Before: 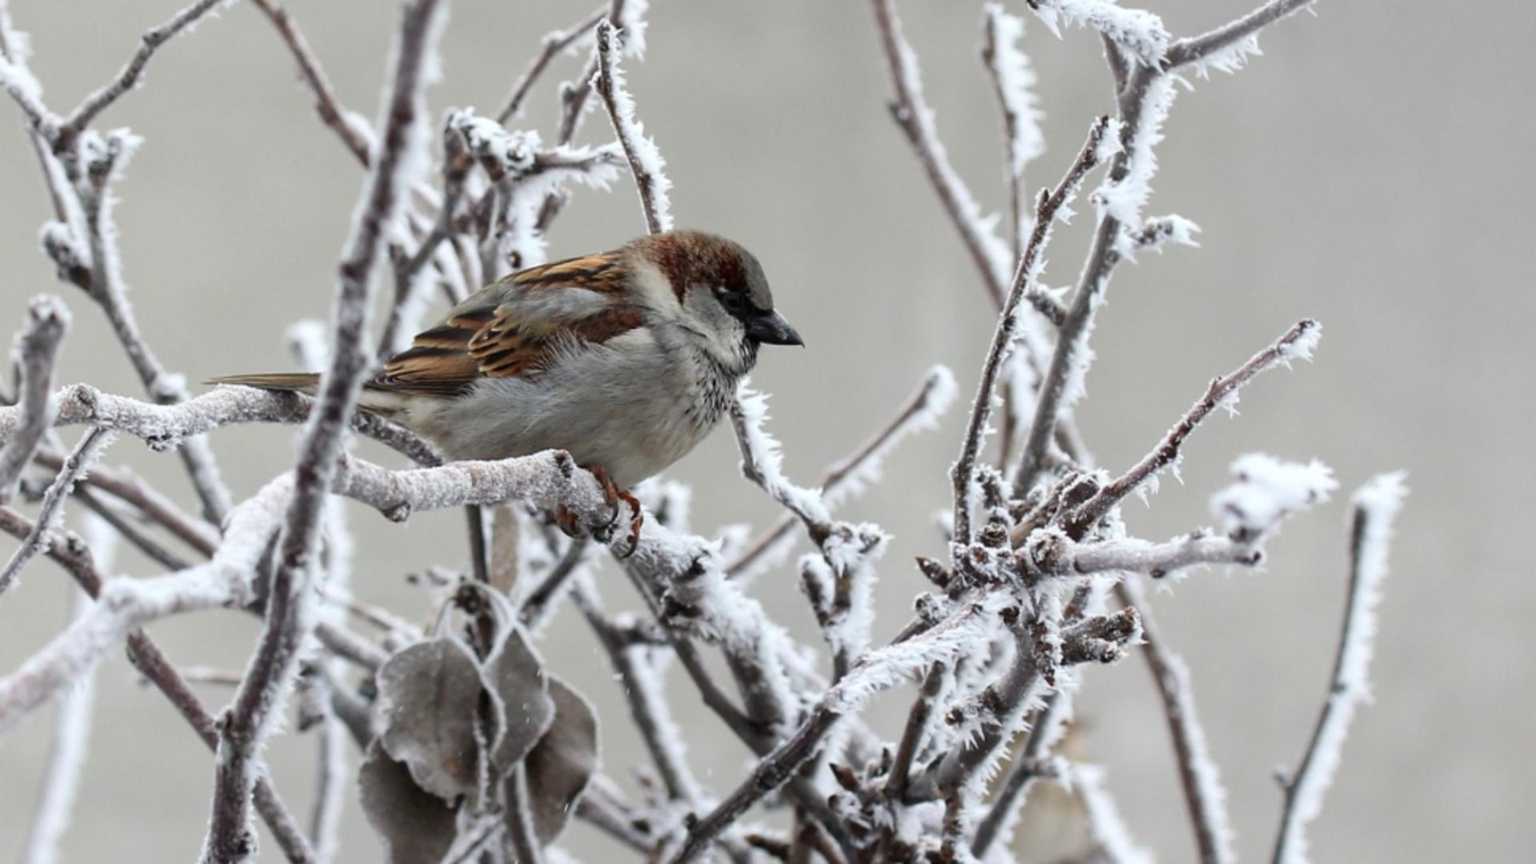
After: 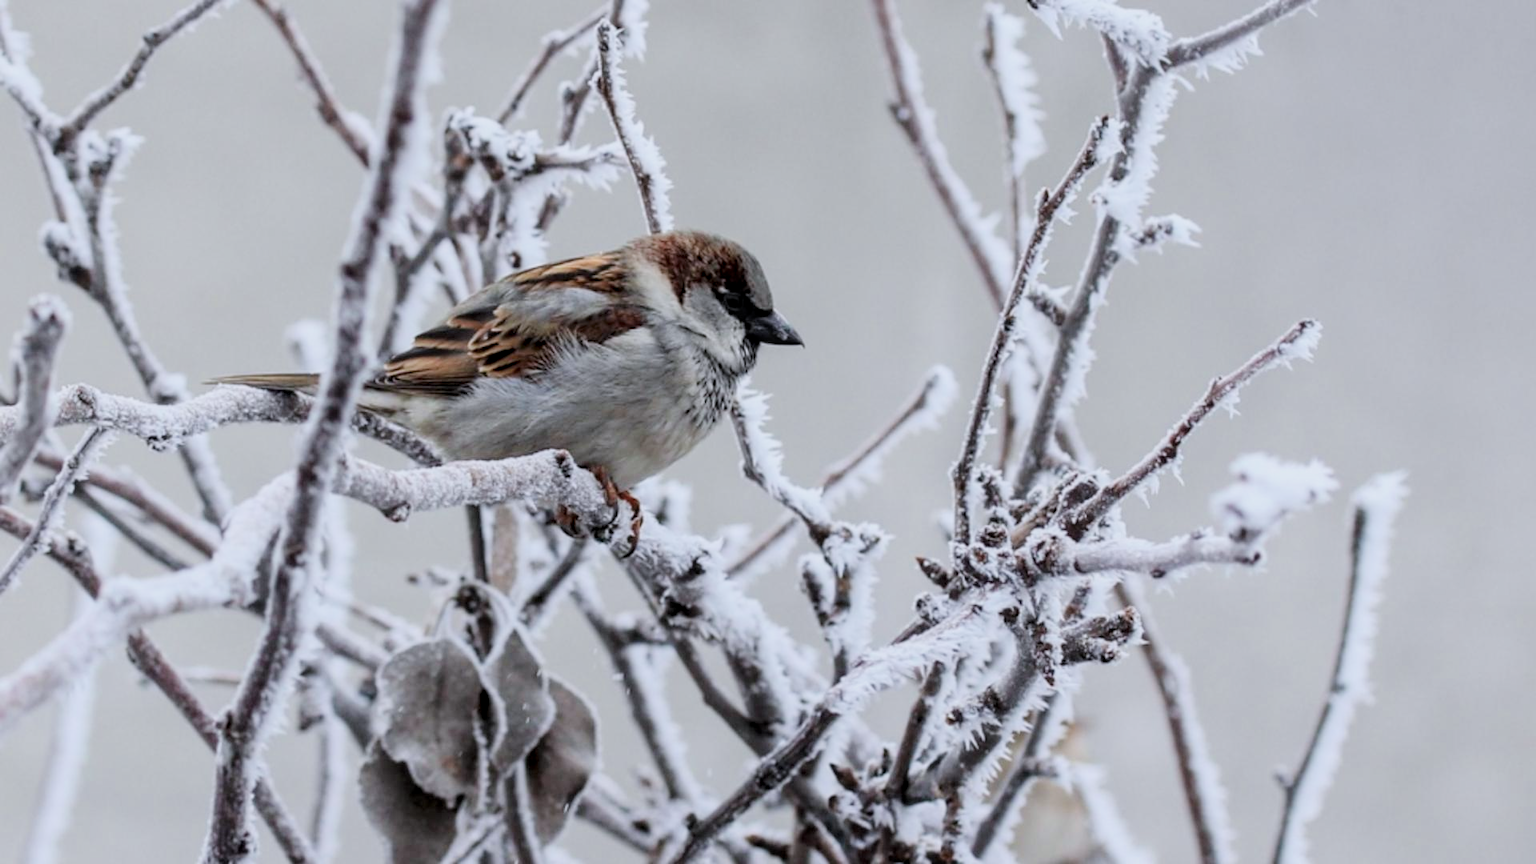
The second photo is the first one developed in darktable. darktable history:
local contrast: on, module defaults
filmic rgb: black relative exposure -7.65 EV, white relative exposure 4.56 EV, hardness 3.61
color calibration: illuminant as shot in camera, x 0.358, y 0.373, temperature 4628.91 K
exposure: black level correction 0, exposure 0.5 EV, compensate exposure bias true, compensate highlight preservation false
color correction: highlights a* -0.182, highlights b* -0.124
